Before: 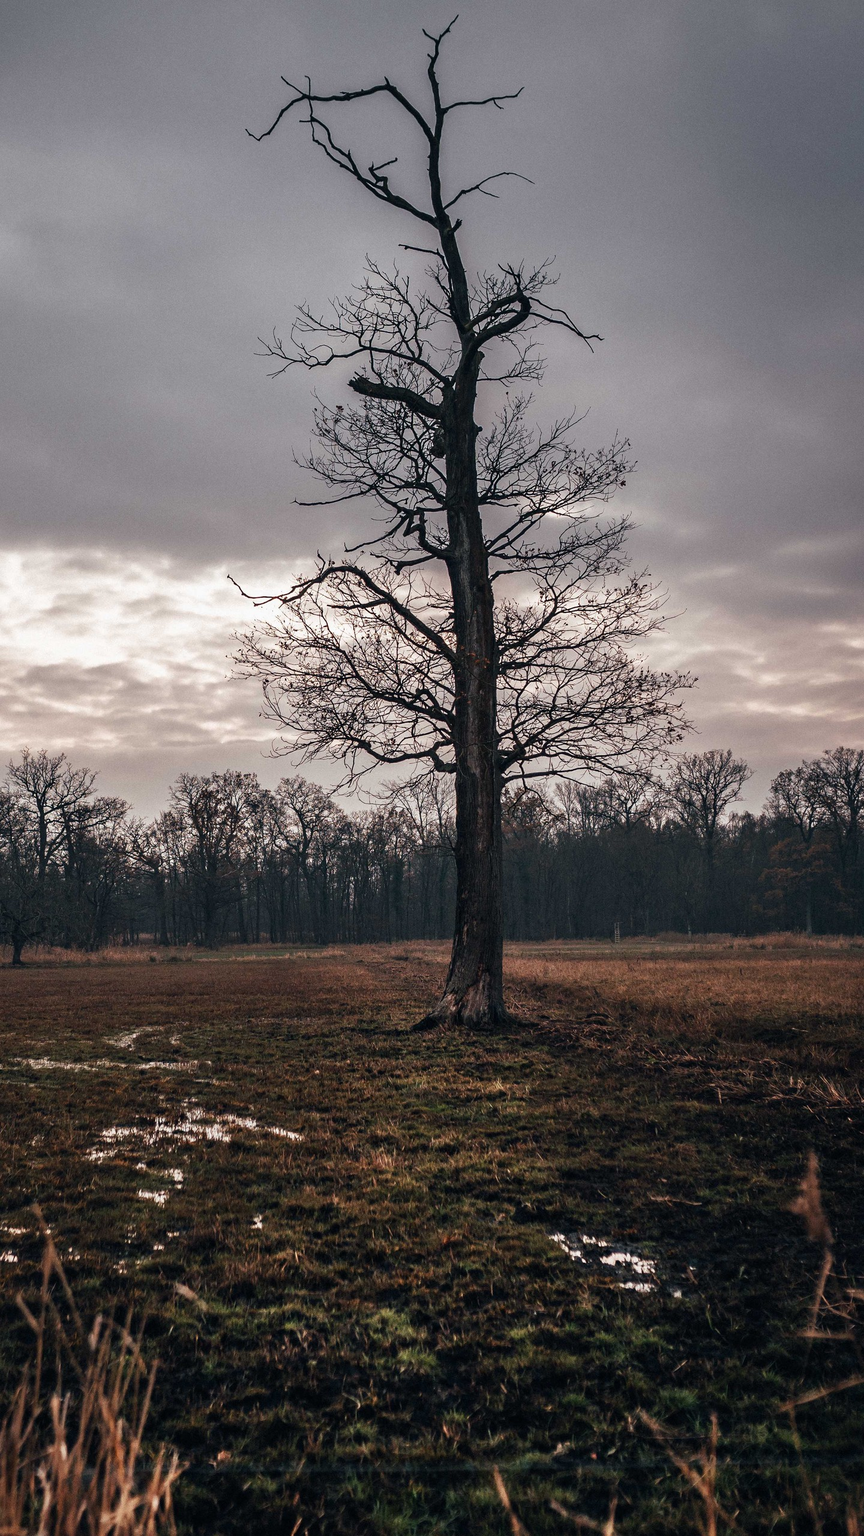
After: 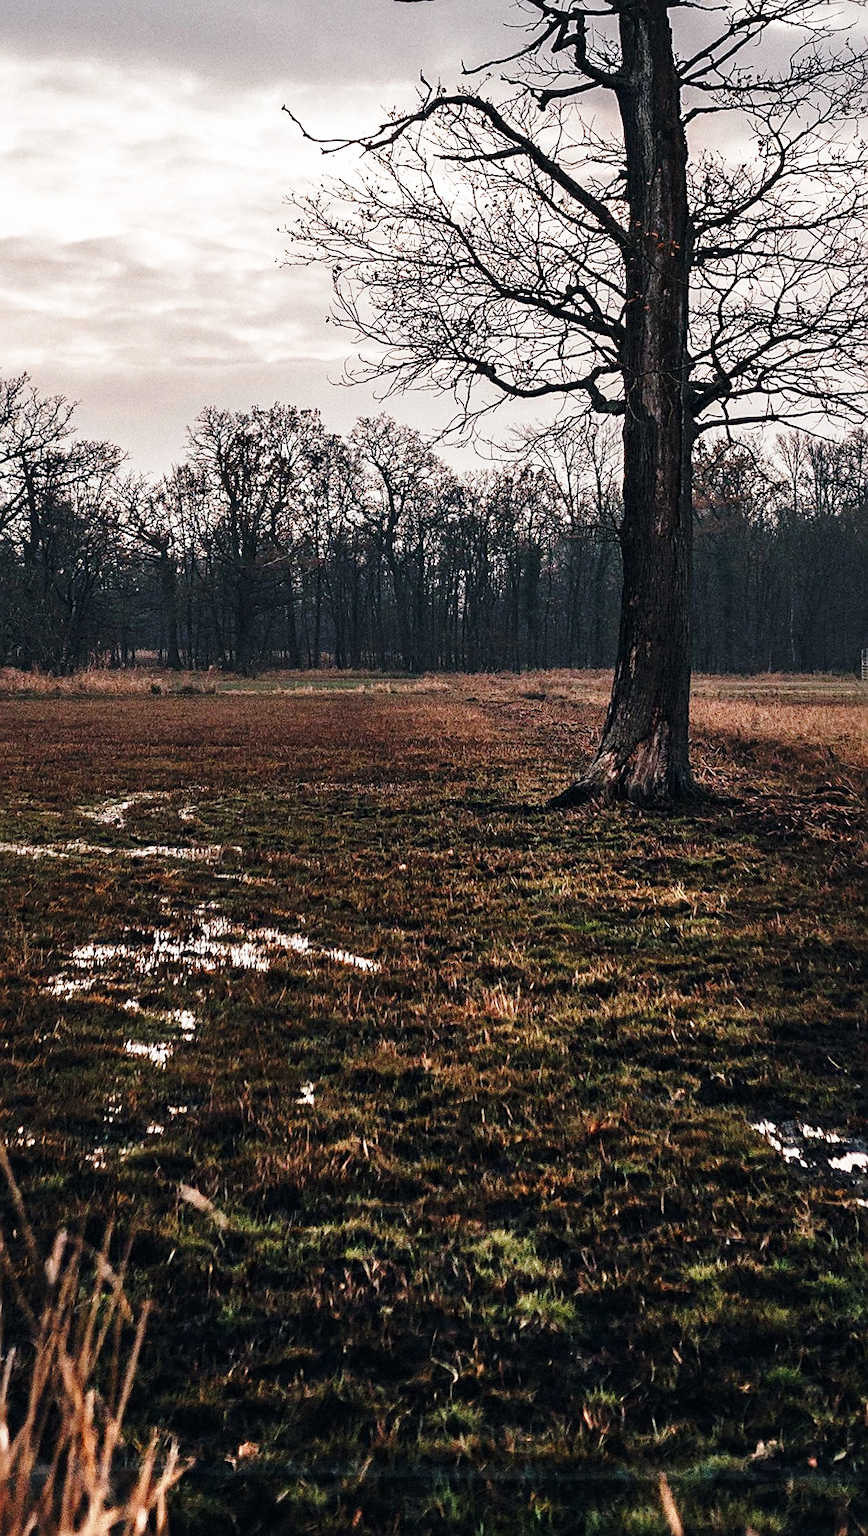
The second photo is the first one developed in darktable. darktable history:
contrast brightness saturation: saturation -0.085
sharpen: on, module defaults
crop and rotate: angle -1.22°, left 3.805%, top 32.022%, right 27.833%
base curve: curves: ch0 [(0, 0) (0.028, 0.03) (0.121, 0.232) (0.46, 0.748) (0.859, 0.968) (1, 1)], preserve colors none
